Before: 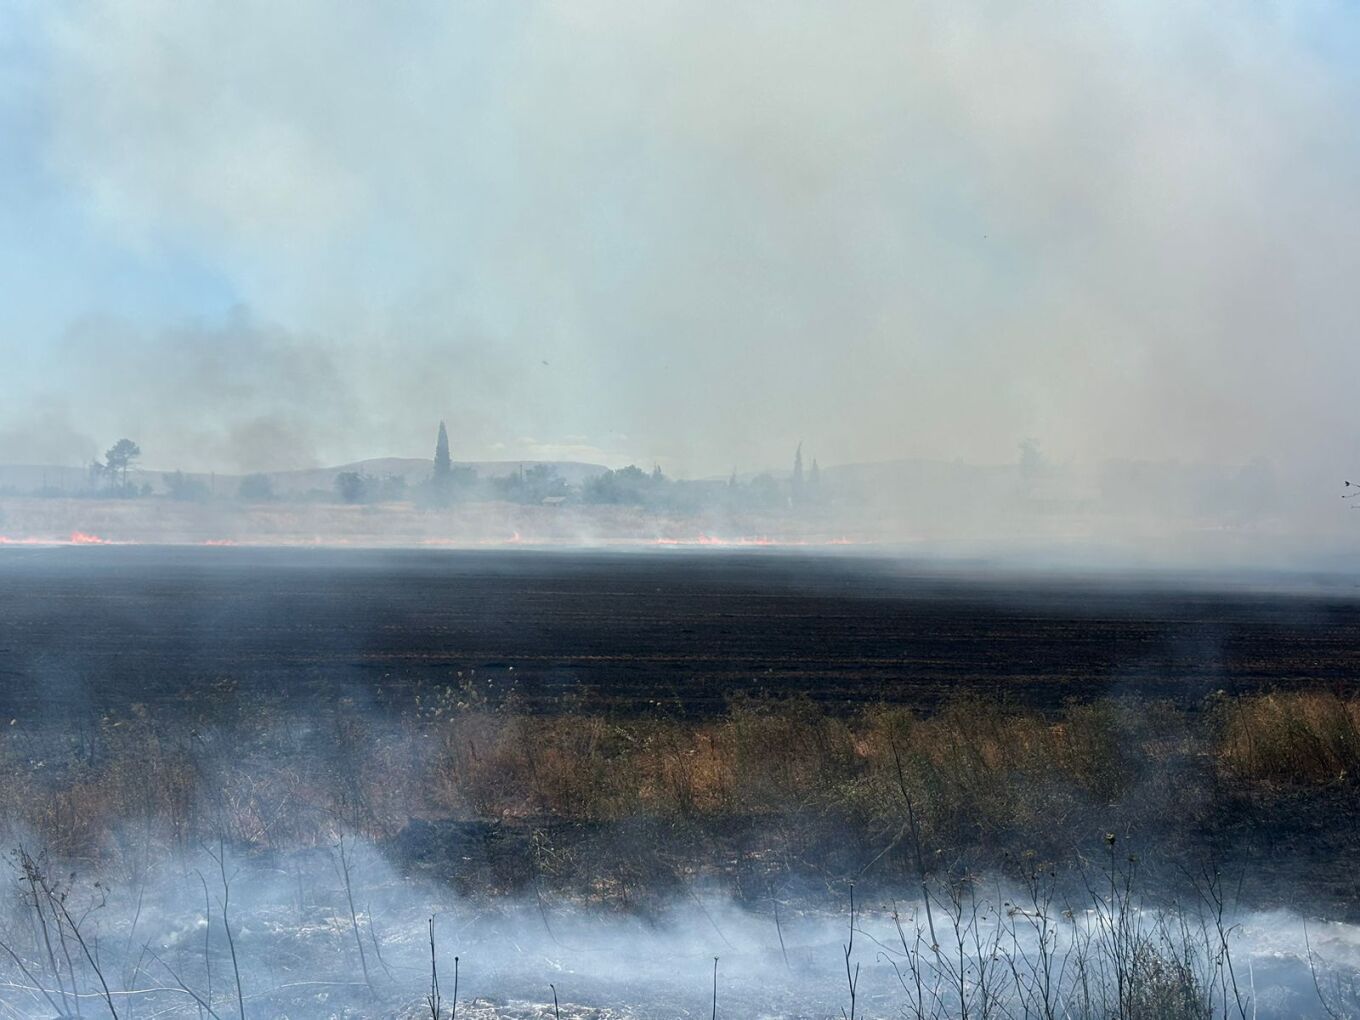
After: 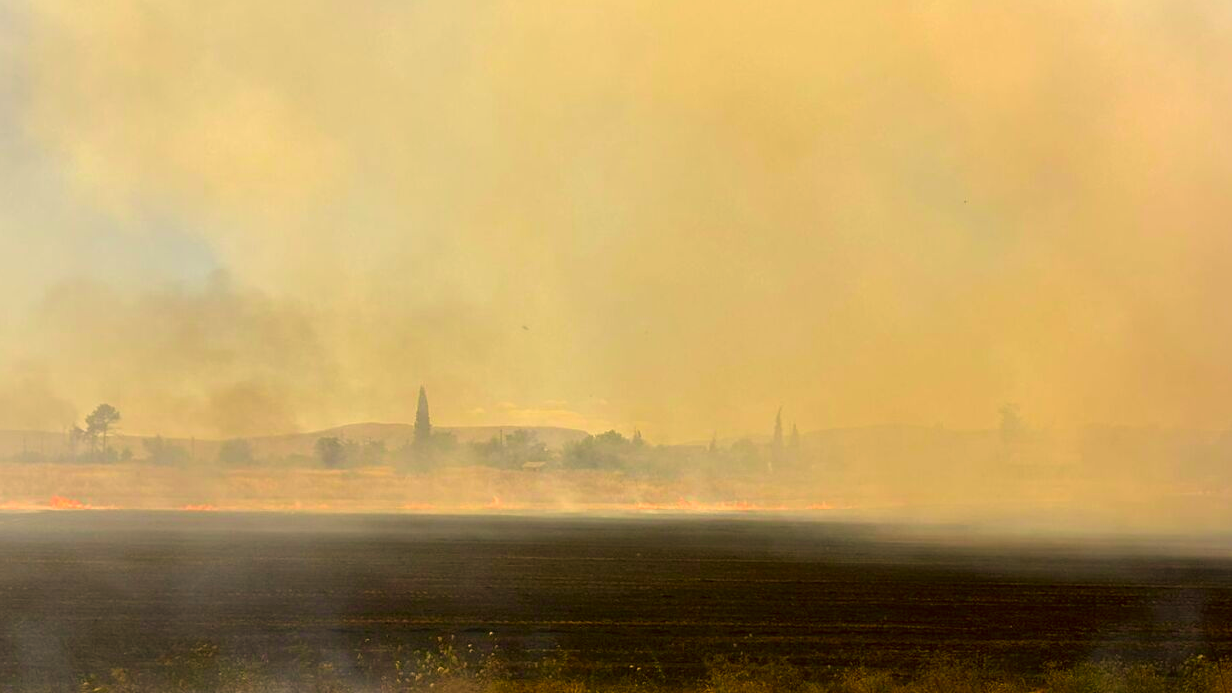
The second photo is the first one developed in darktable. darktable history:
crop: left 1.509%, top 3.452%, right 7.696%, bottom 28.452%
color correction: highlights a* 10.44, highlights b* 30.04, shadows a* 2.73, shadows b* 17.51, saturation 1.72
